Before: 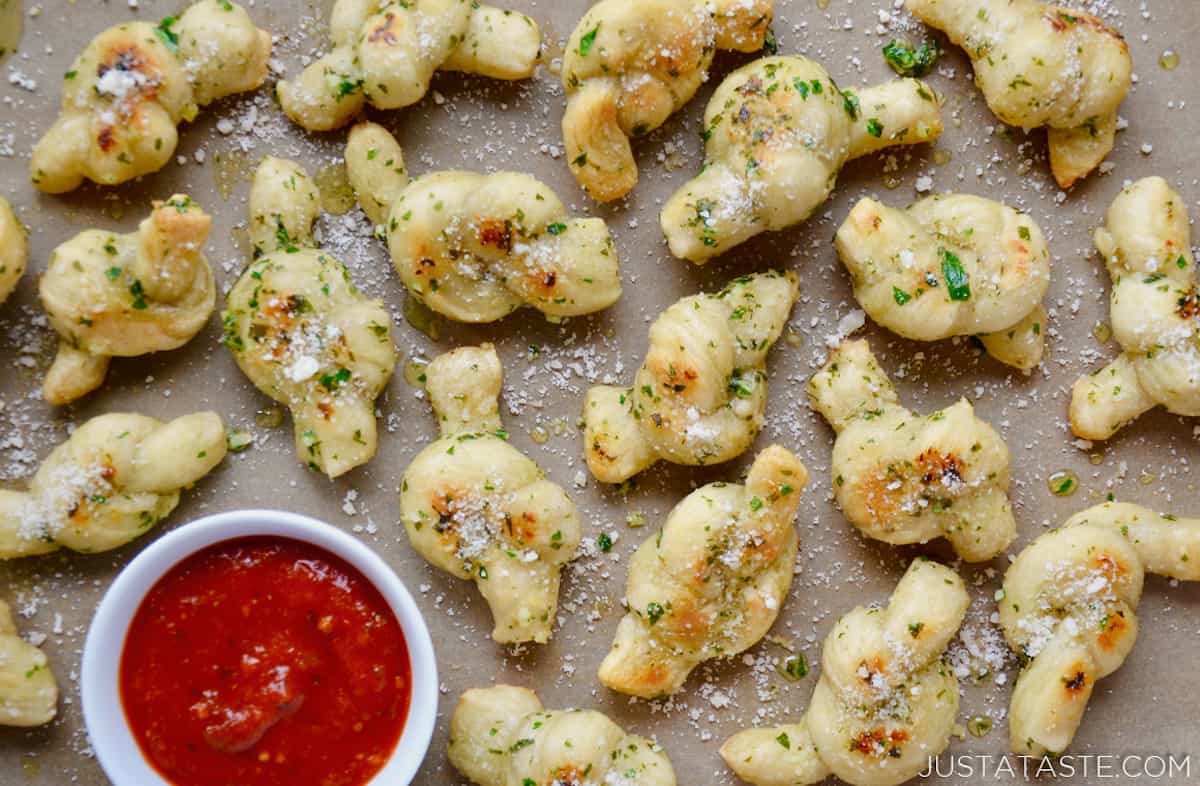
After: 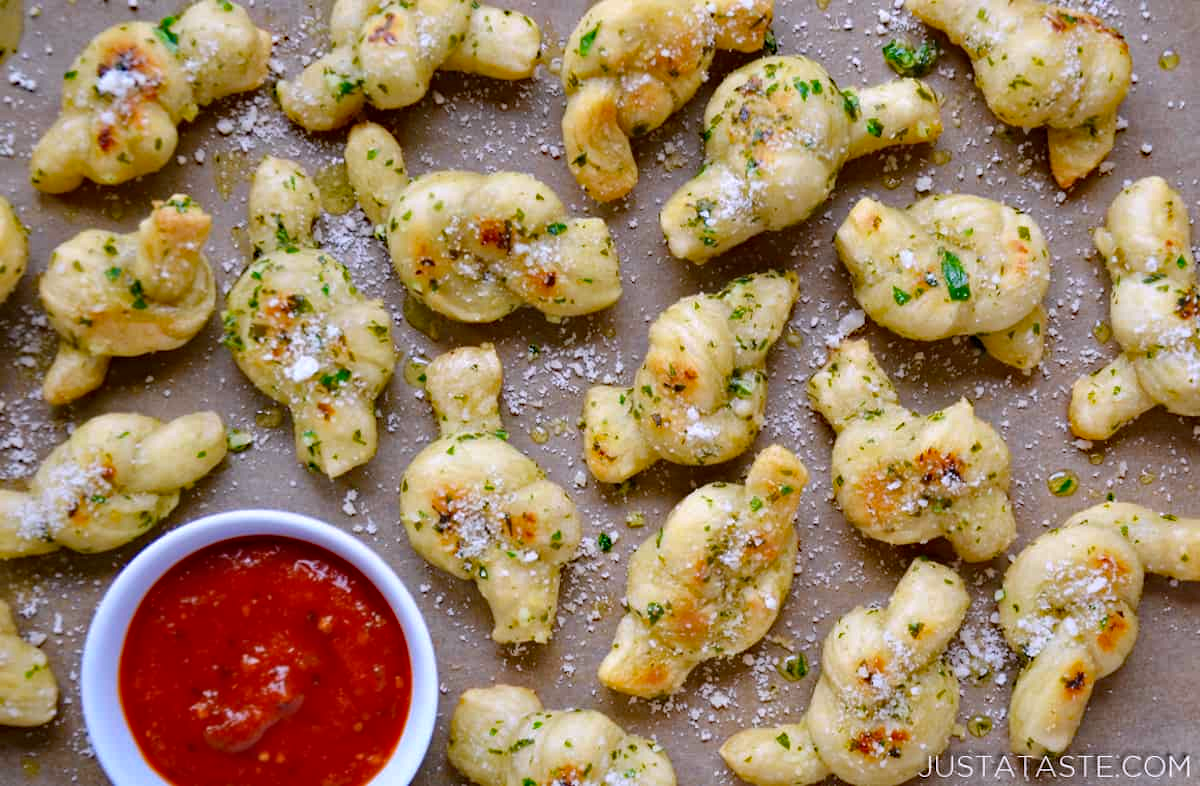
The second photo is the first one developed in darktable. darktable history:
haze removal: strength 0.42, compatibility mode true, adaptive false
white balance: red 1.004, blue 1.096
